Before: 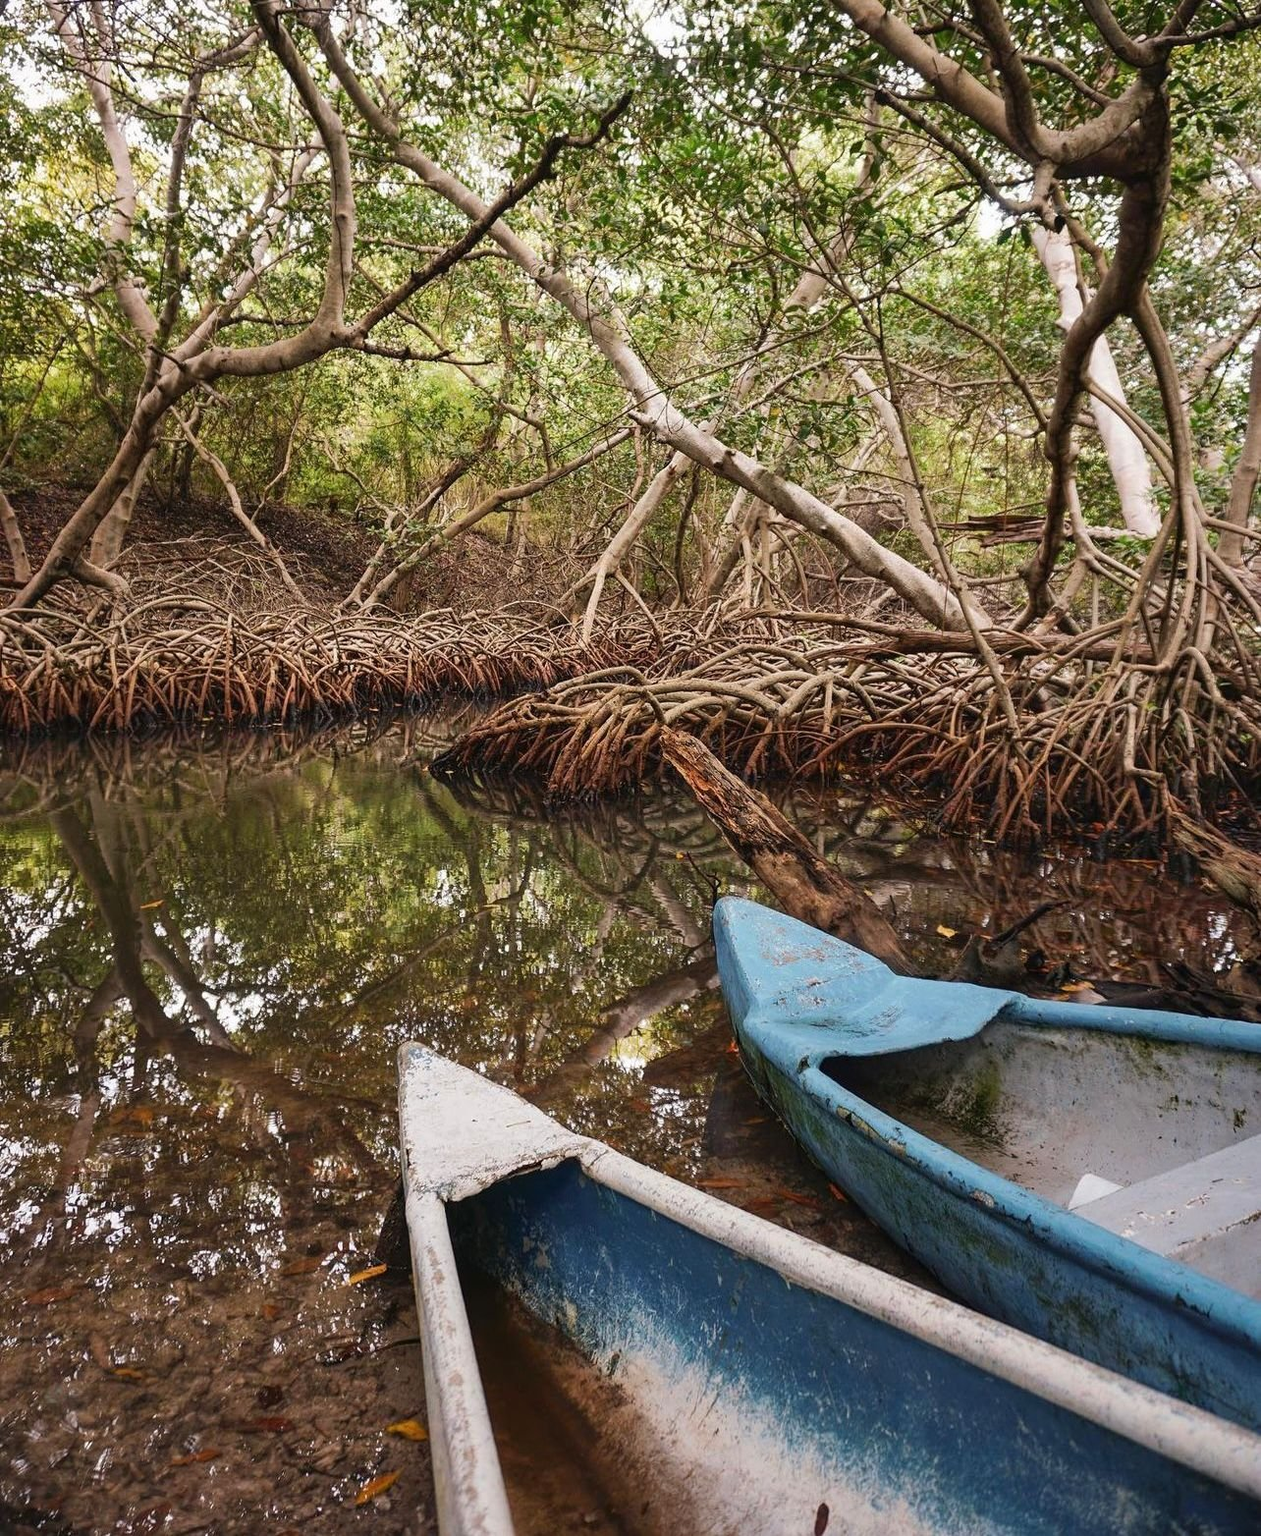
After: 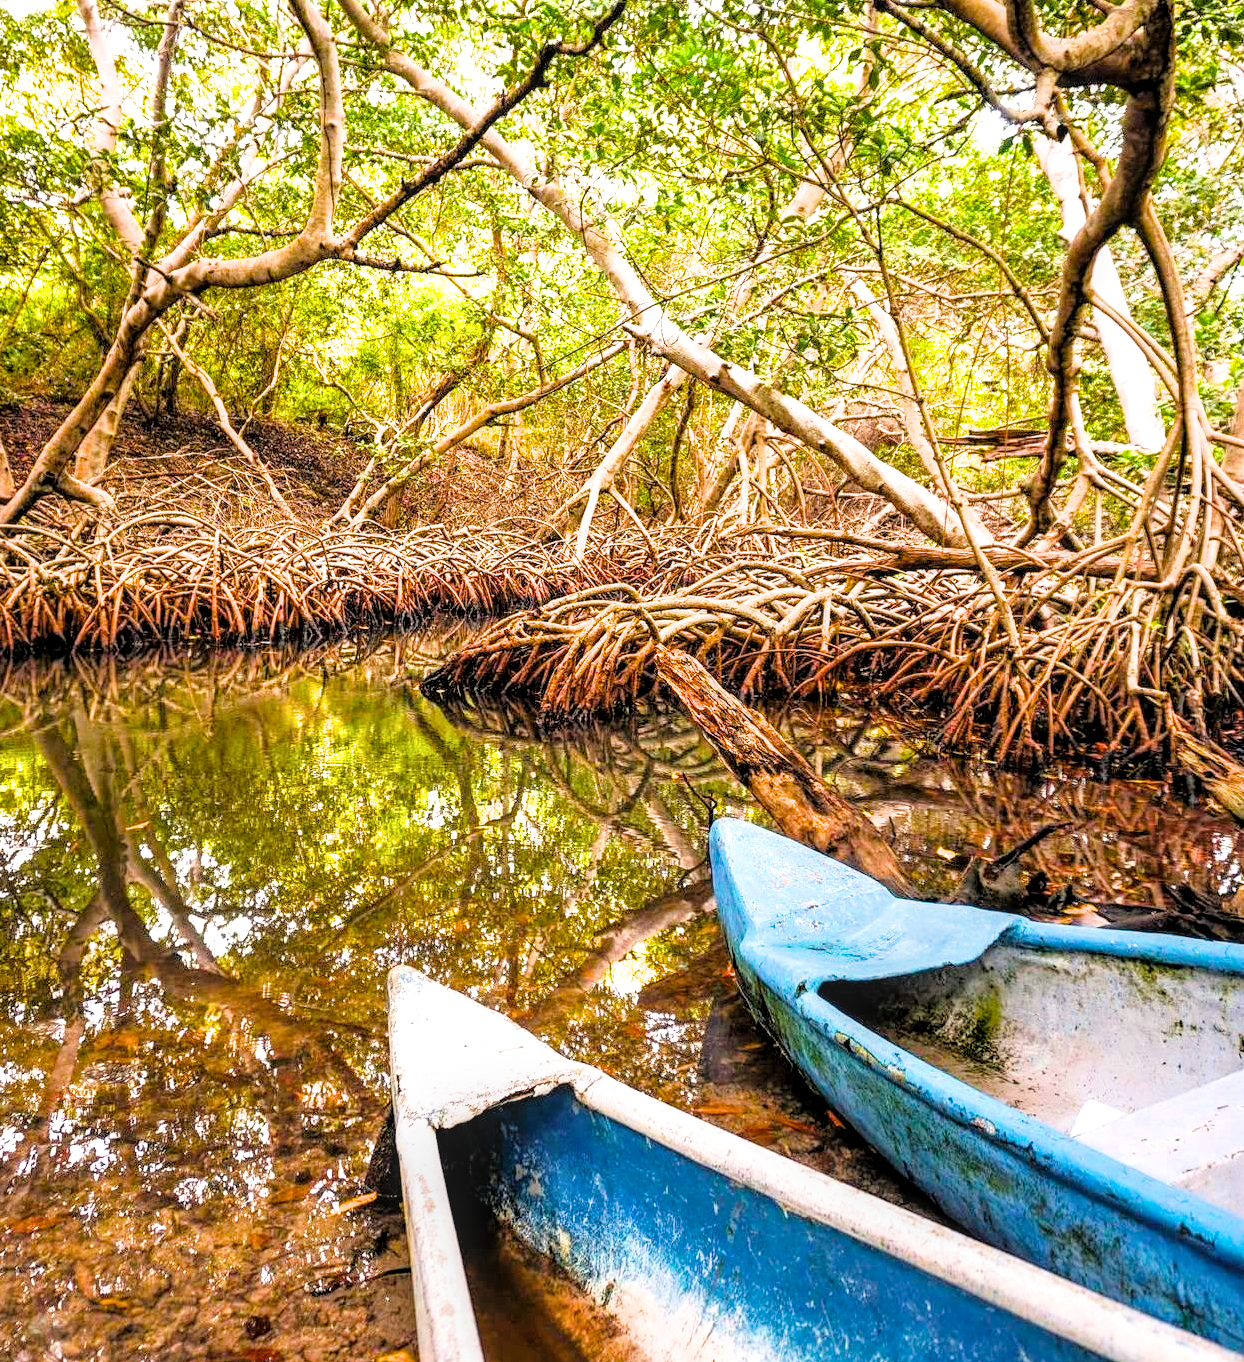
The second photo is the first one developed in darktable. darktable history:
local contrast: detail 130%
filmic rgb: black relative exposure -3.3 EV, white relative exposure 3.46 EV, hardness 2.36, contrast 1.102, iterations of high-quality reconstruction 0
crop: left 1.366%, top 6.127%, right 1.688%, bottom 6.752%
color balance rgb: linear chroma grading › shadows 10.468%, linear chroma grading › highlights 10.962%, linear chroma grading › global chroma 15.115%, linear chroma grading › mid-tones 14.604%, perceptual saturation grading › global saturation 25.705%, global vibrance 10.024%
exposure: black level correction 0, exposure 1.739 EV, compensate exposure bias true, compensate highlight preservation false
